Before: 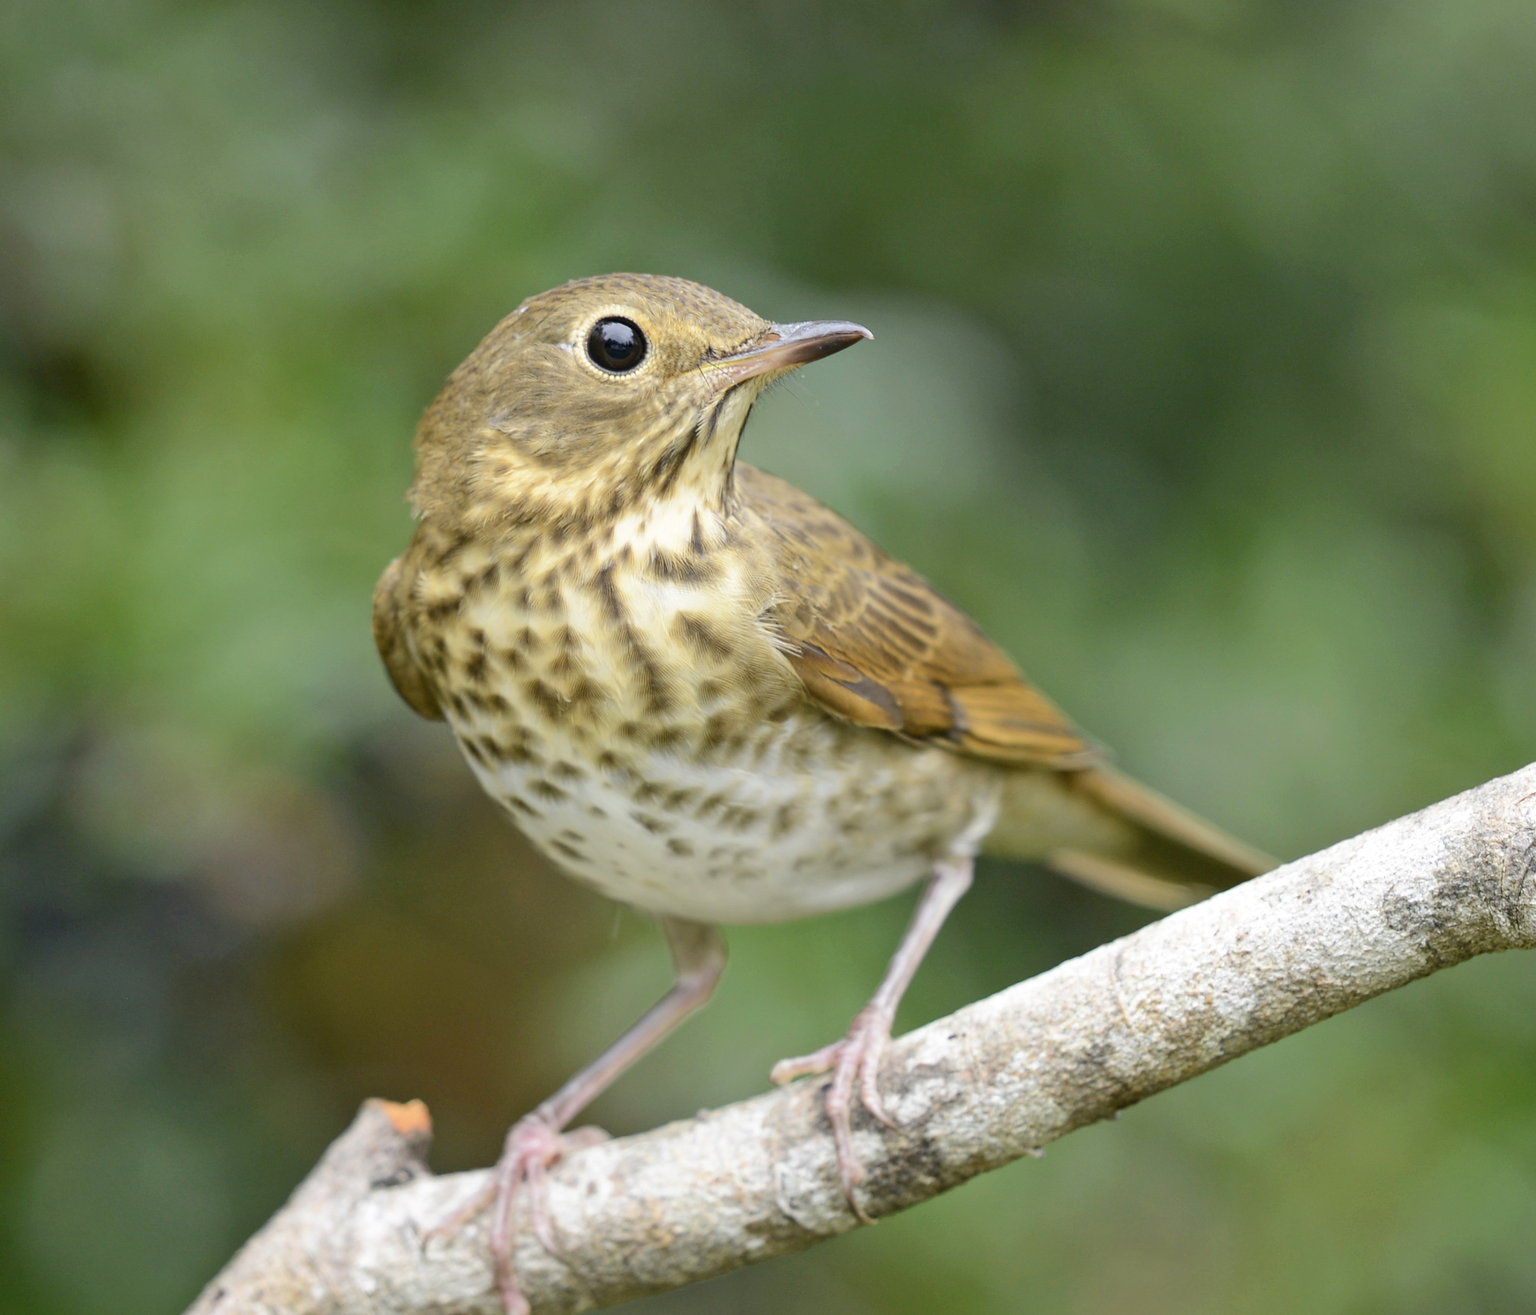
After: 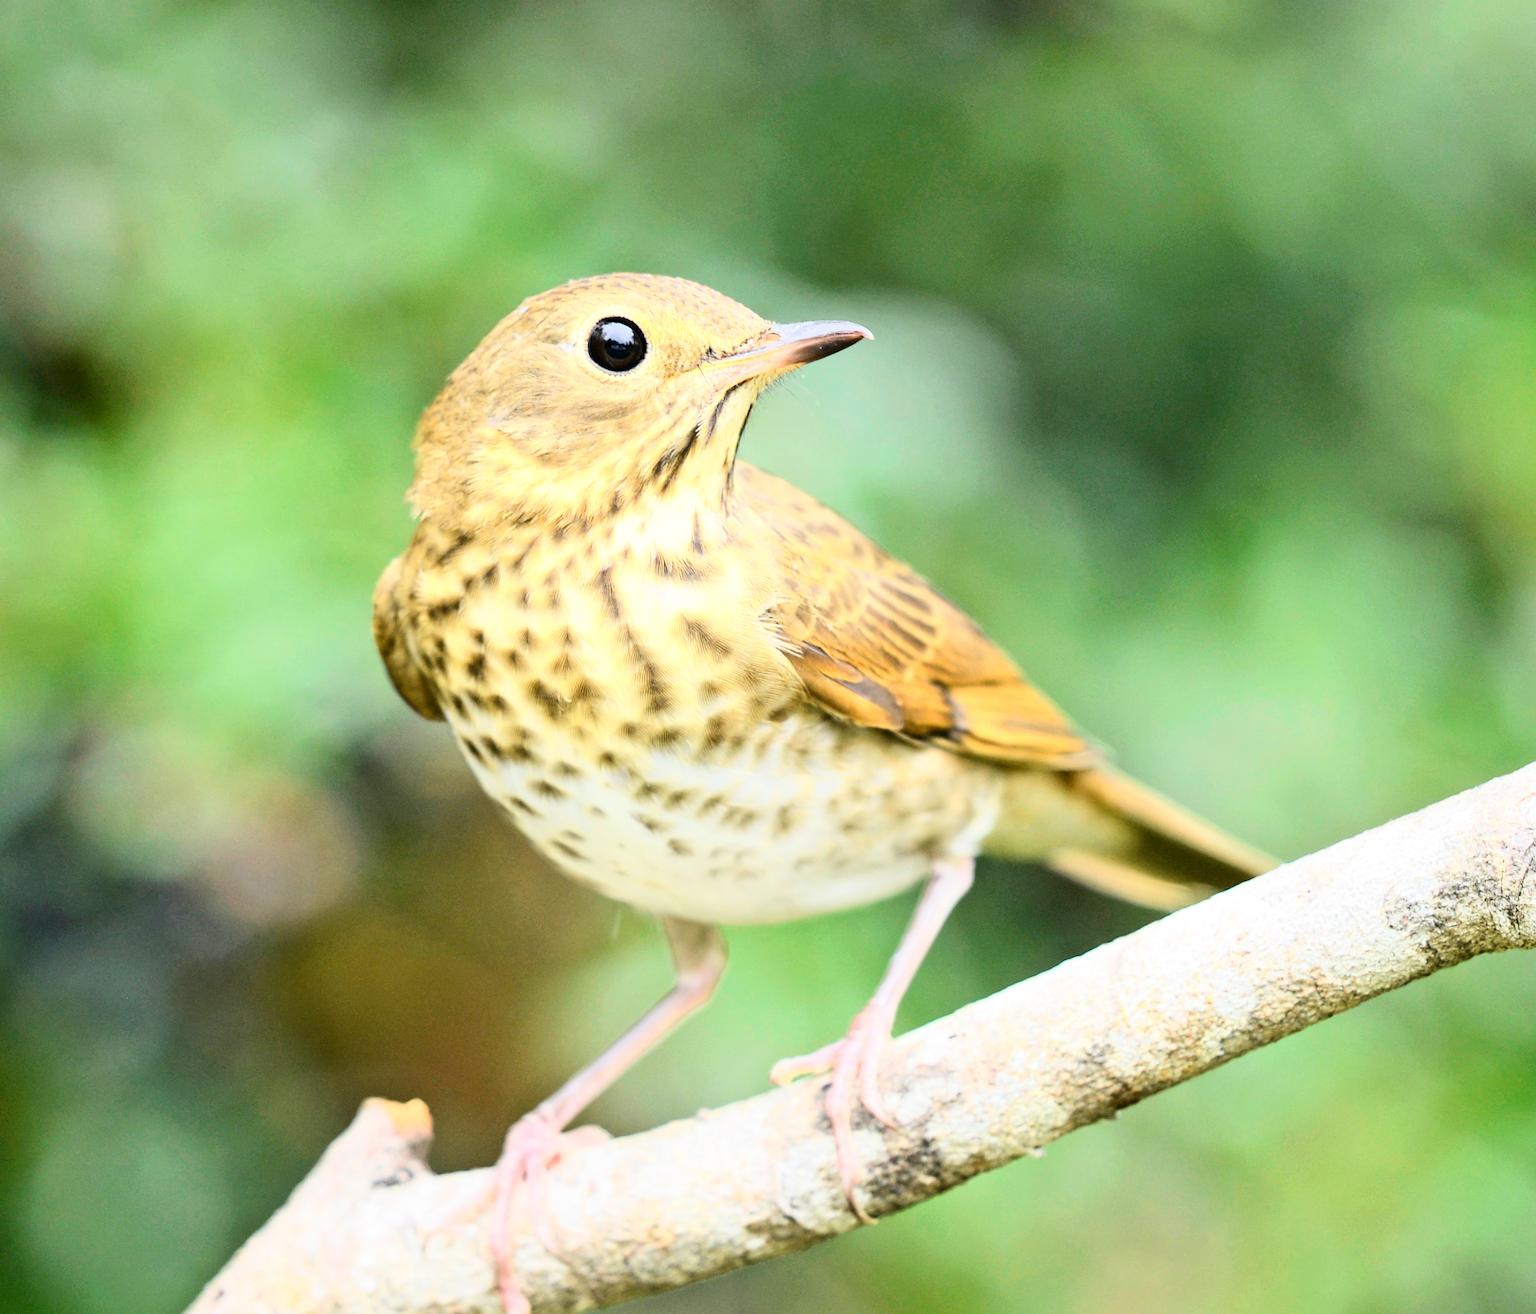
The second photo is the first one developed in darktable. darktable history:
base curve: curves: ch0 [(0, 0) (0, 0.001) (0.001, 0.001) (0.004, 0.002) (0.007, 0.004) (0.015, 0.013) (0.033, 0.045) (0.052, 0.096) (0.075, 0.17) (0.099, 0.241) (0.163, 0.42) (0.219, 0.55) (0.259, 0.616) (0.327, 0.722) (0.365, 0.765) (0.522, 0.873) (0.547, 0.881) (0.689, 0.919) (0.826, 0.952) (1, 1)], preserve colors average RGB
